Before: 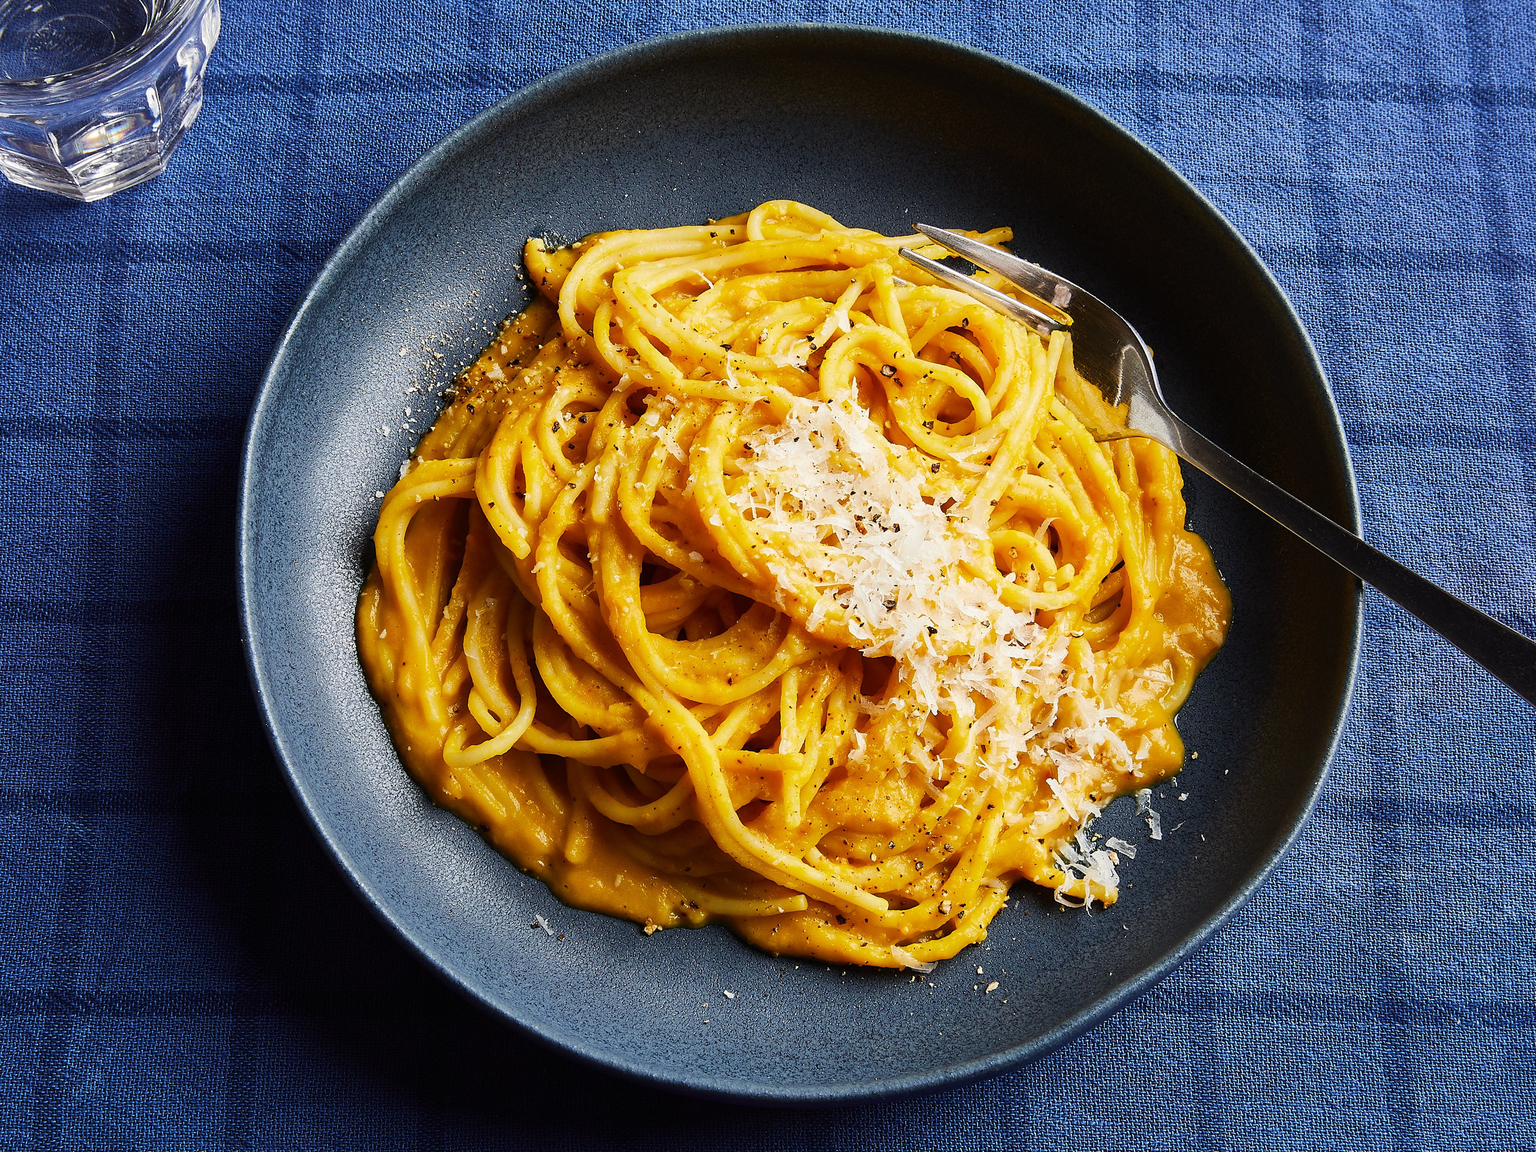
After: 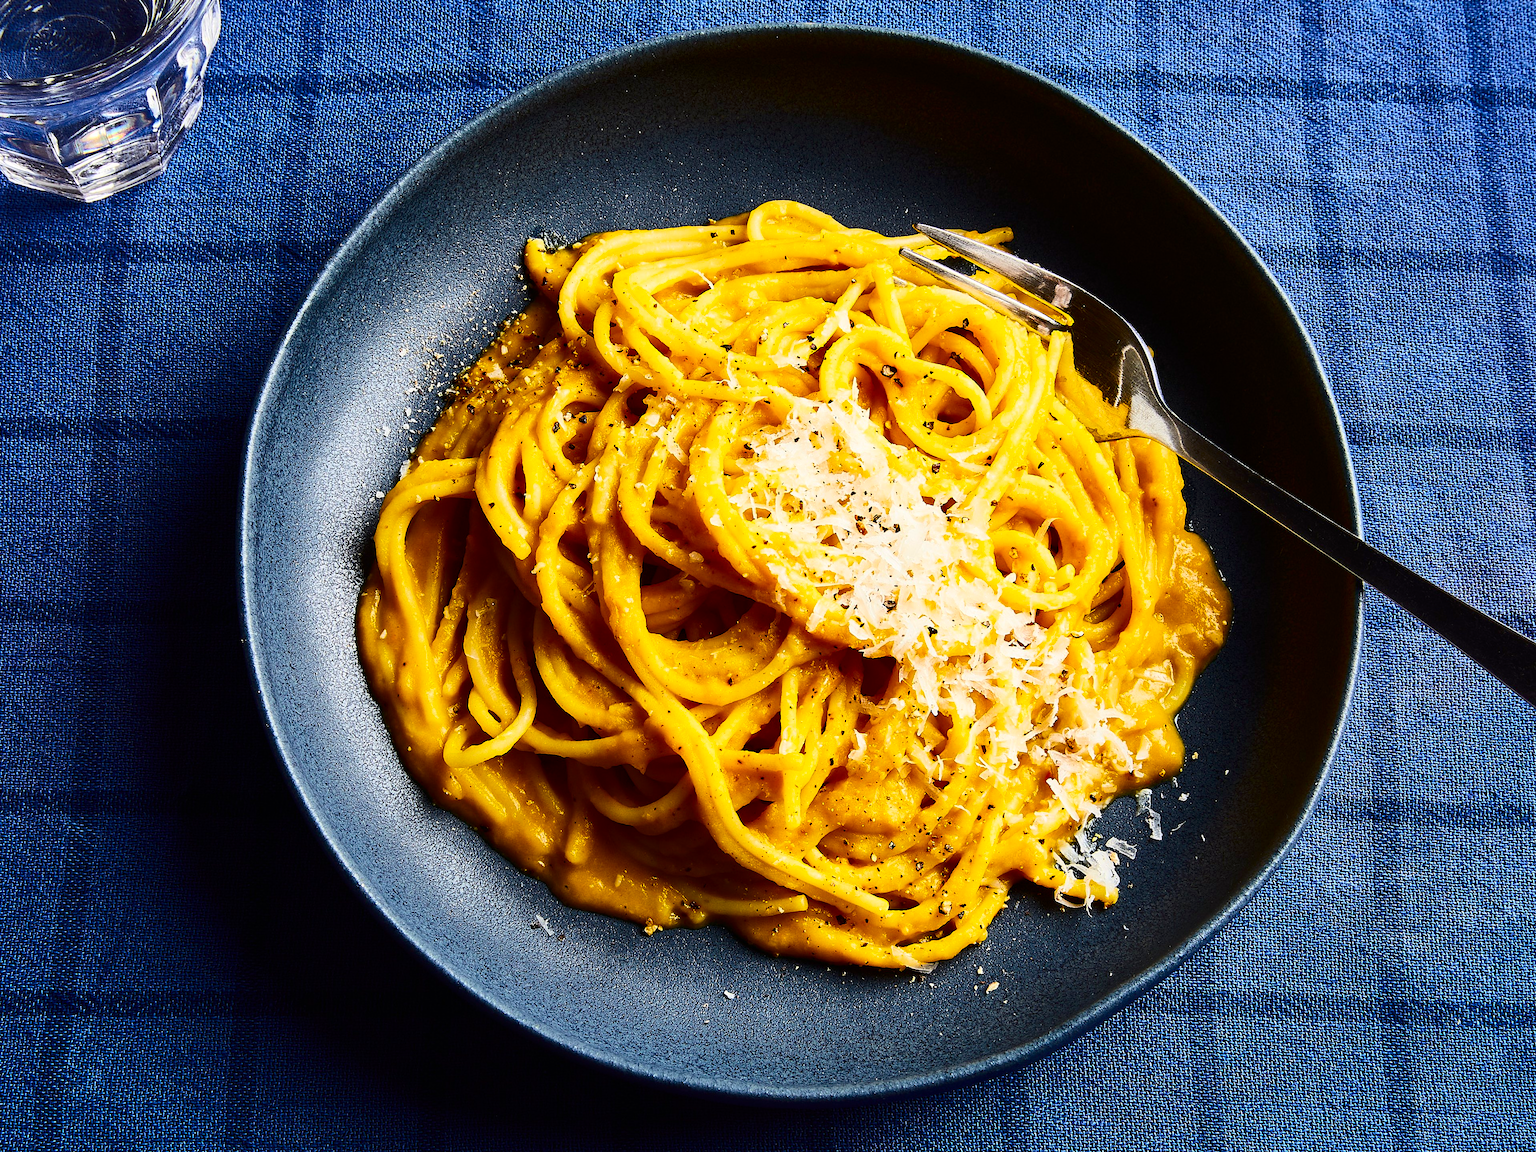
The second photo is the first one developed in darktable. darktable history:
contrast brightness saturation: contrast 0.28
color balance rgb: perceptual saturation grading › global saturation 30%, global vibrance 10%
